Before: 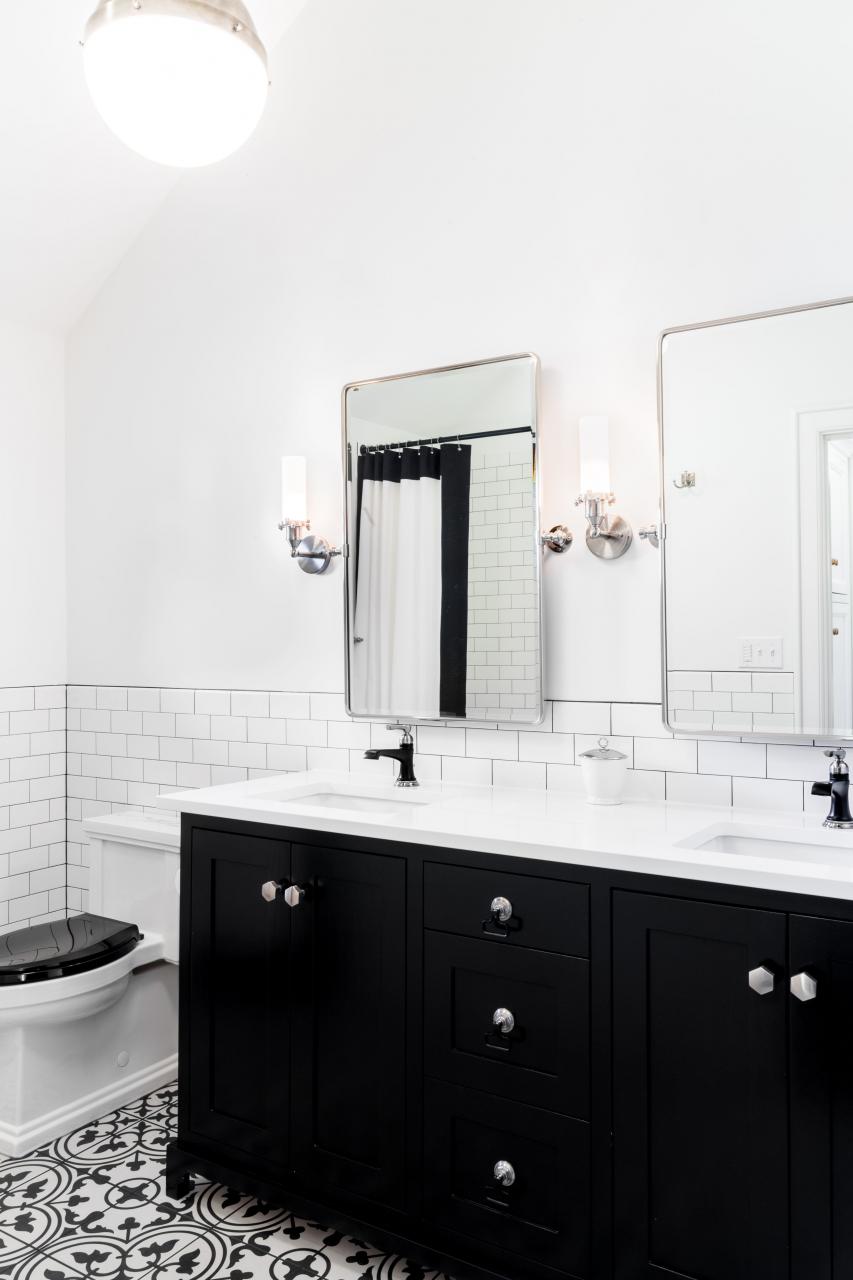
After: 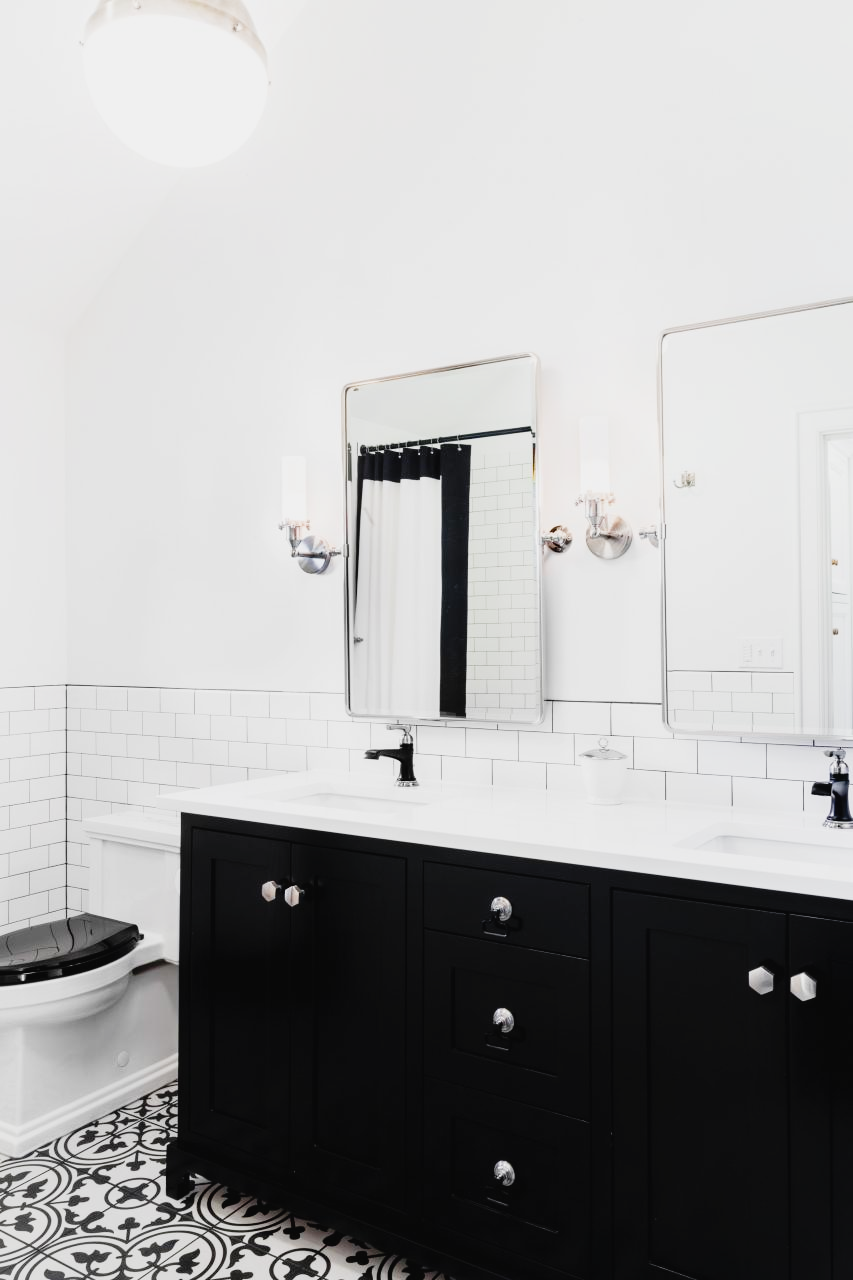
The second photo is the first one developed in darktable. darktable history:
tone curve: curves: ch0 [(0, 0.022) (0.114, 0.088) (0.282, 0.316) (0.446, 0.511) (0.613, 0.693) (0.786, 0.843) (0.999, 0.949)]; ch1 [(0, 0) (0.395, 0.343) (0.463, 0.427) (0.486, 0.474) (0.503, 0.5) (0.535, 0.522) (0.555, 0.546) (0.594, 0.614) (0.755, 0.793) (1, 1)]; ch2 [(0, 0) (0.369, 0.388) (0.449, 0.431) (0.501, 0.5) (0.528, 0.517) (0.561, 0.598) (0.697, 0.721) (1, 1)], preserve colors none
